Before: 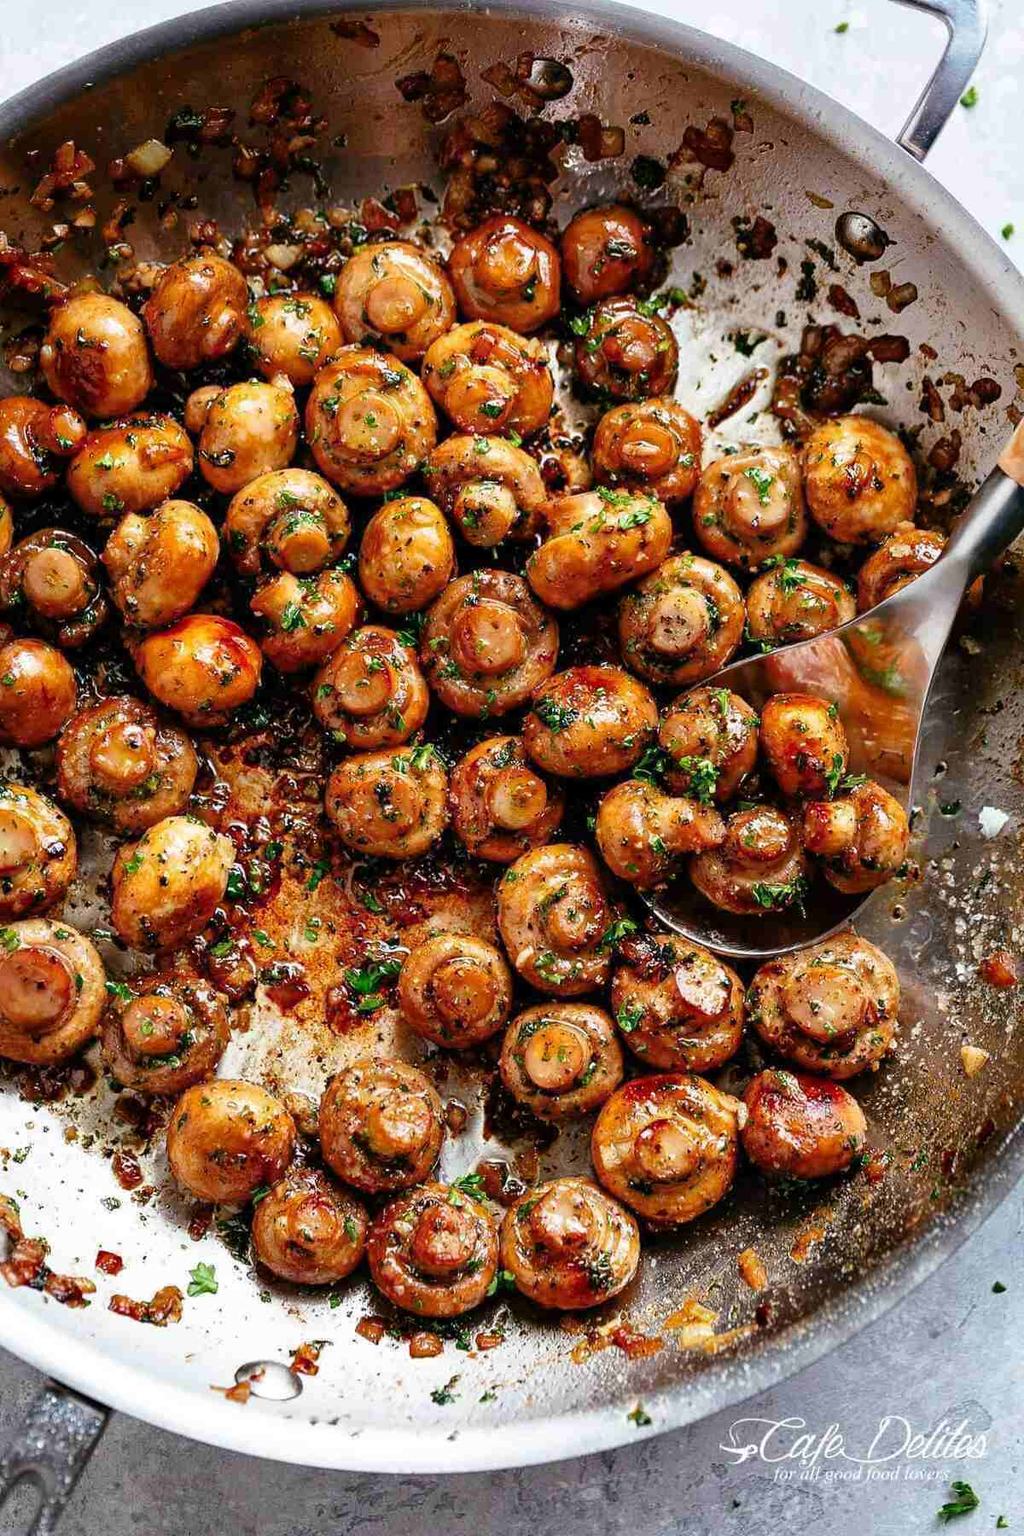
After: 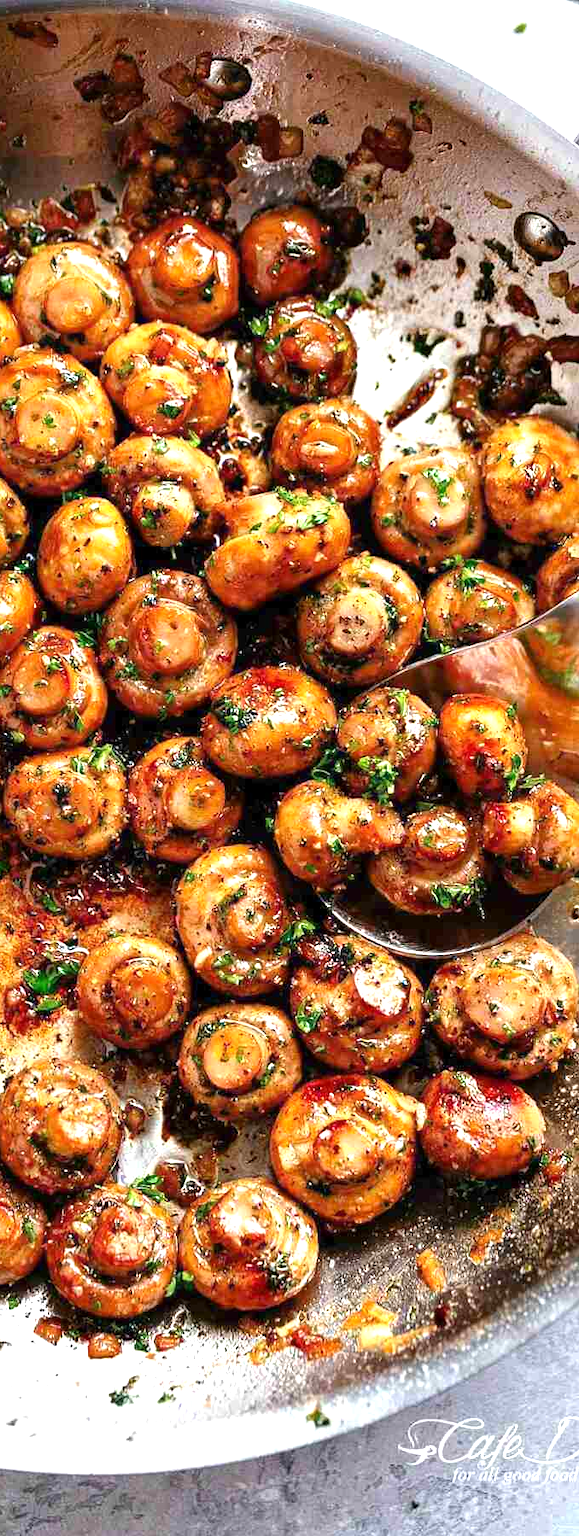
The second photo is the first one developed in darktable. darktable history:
exposure: exposure 0.722 EV, compensate highlight preservation false
crop: left 31.458%, top 0%, right 11.876%
